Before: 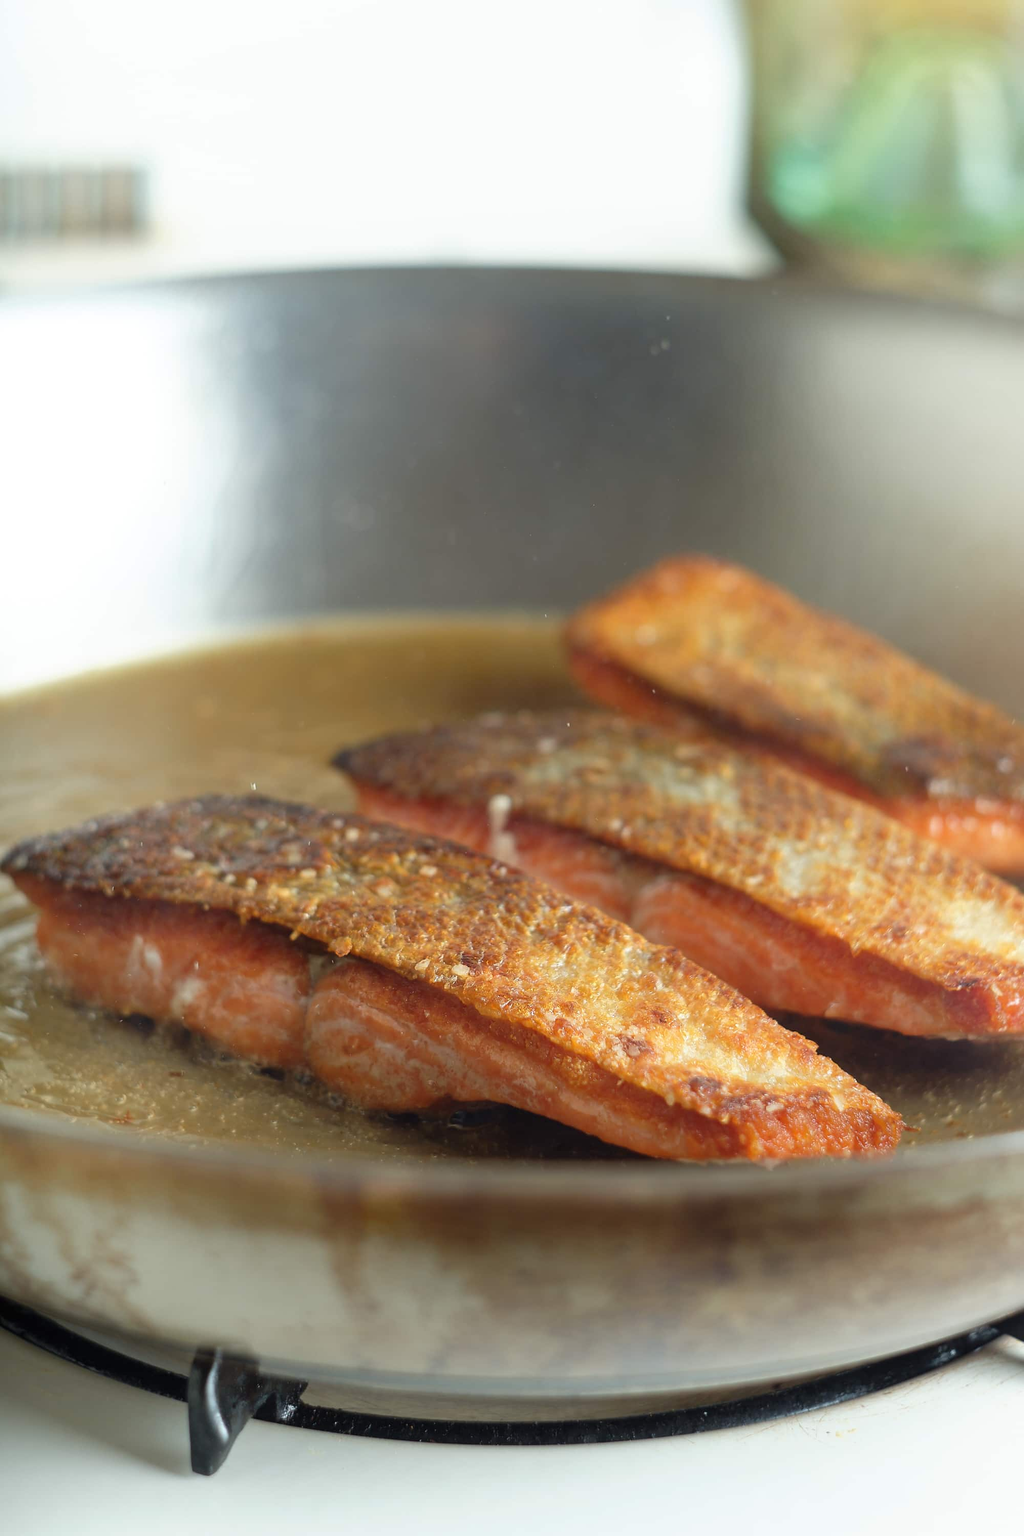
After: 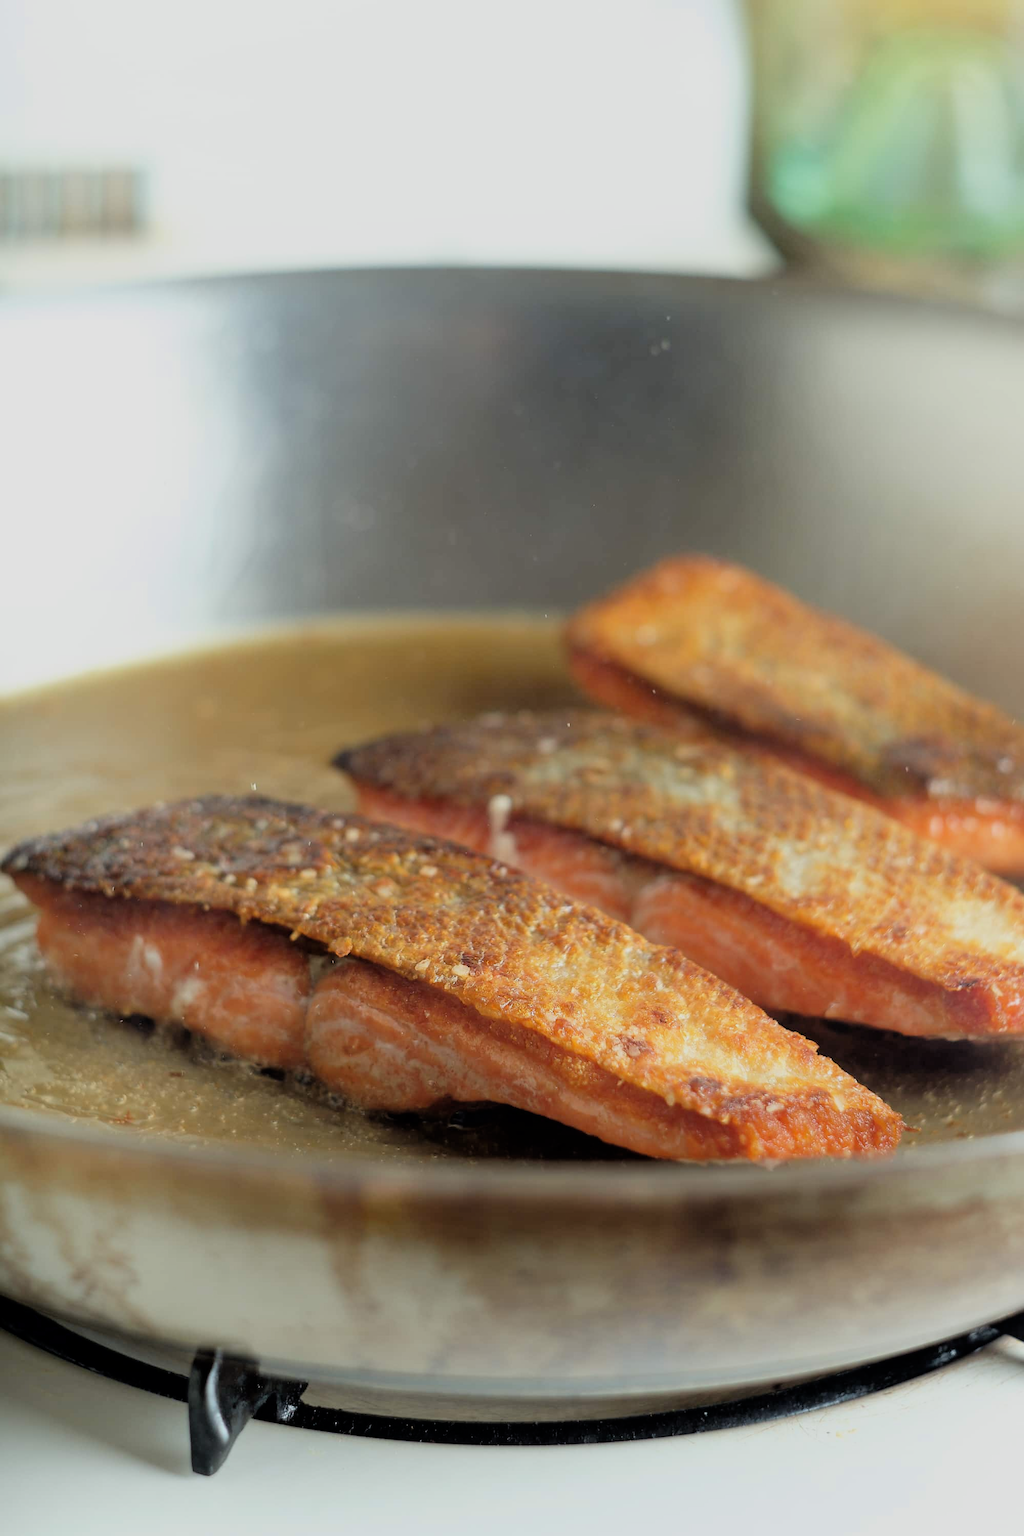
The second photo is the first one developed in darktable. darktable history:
shadows and highlights: shadows 12.02, white point adjustment 1.24, highlights -2.13, highlights color adjustment 79.13%, soften with gaussian
filmic rgb: black relative exposure -7.78 EV, white relative exposure 4.46 EV, target black luminance 0%, hardness 3.75, latitude 50.84%, contrast 1.074, highlights saturation mix 8.6%, shadows ↔ highlights balance -0.245%, preserve chrominance max RGB, color science v6 (2022), contrast in shadows safe, contrast in highlights safe
